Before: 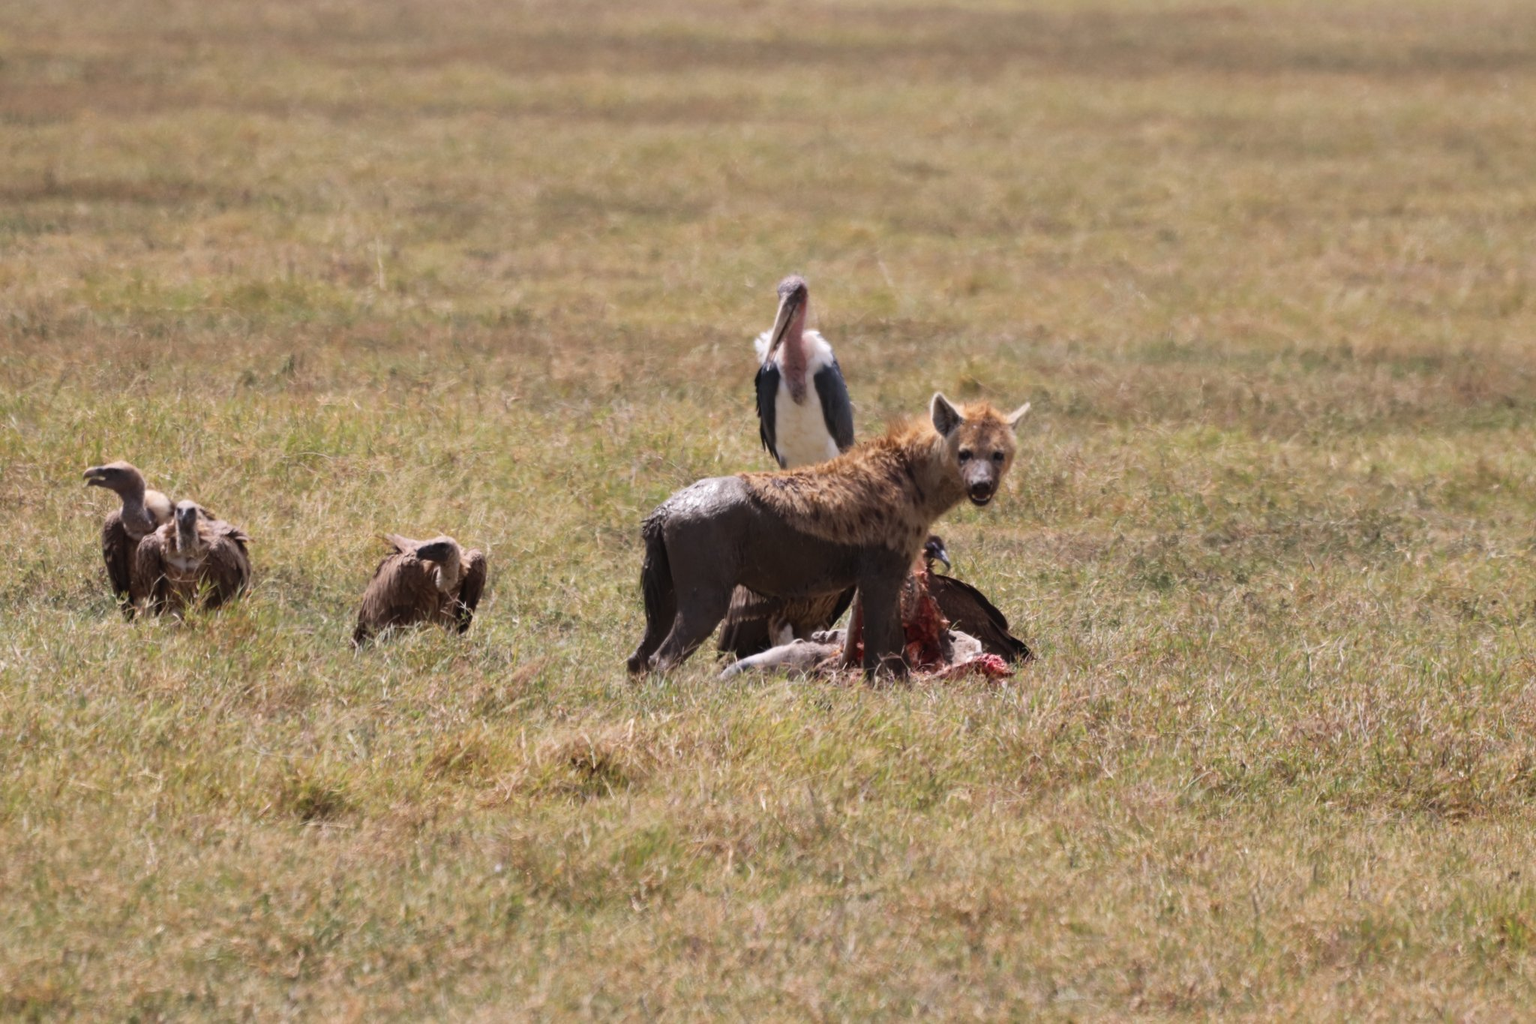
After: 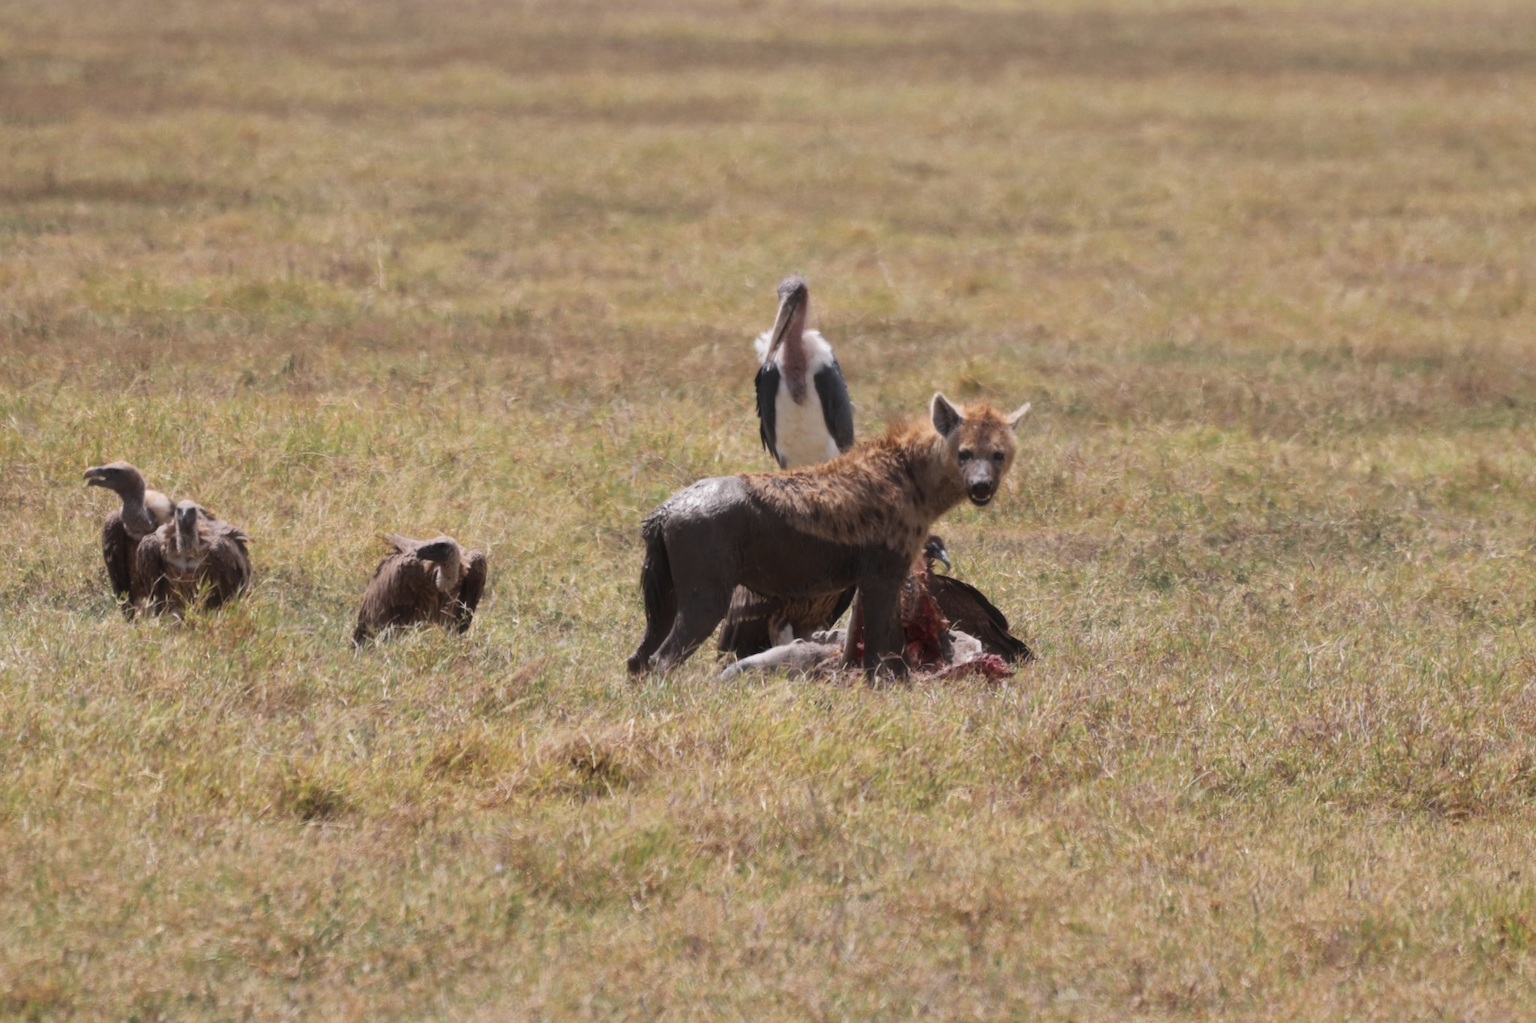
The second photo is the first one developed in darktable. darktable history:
haze removal: strength -0.1, adaptive false
color zones: curves: ch0 [(0.035, 0.242) (0.25, 0.5) (0.384, 0.214) (0.488, 0.255) (0.75, 0.5)]; ch1 [(0.063, 0.379) (0.25, 0.5) (0.354, 0.201) (0.489, 0.085) (0.729, 0.271)]; ch2 [(0.25, 0.5) (0.38, 0.517) (0.442, 0.51) (0.735, 0.456)]
